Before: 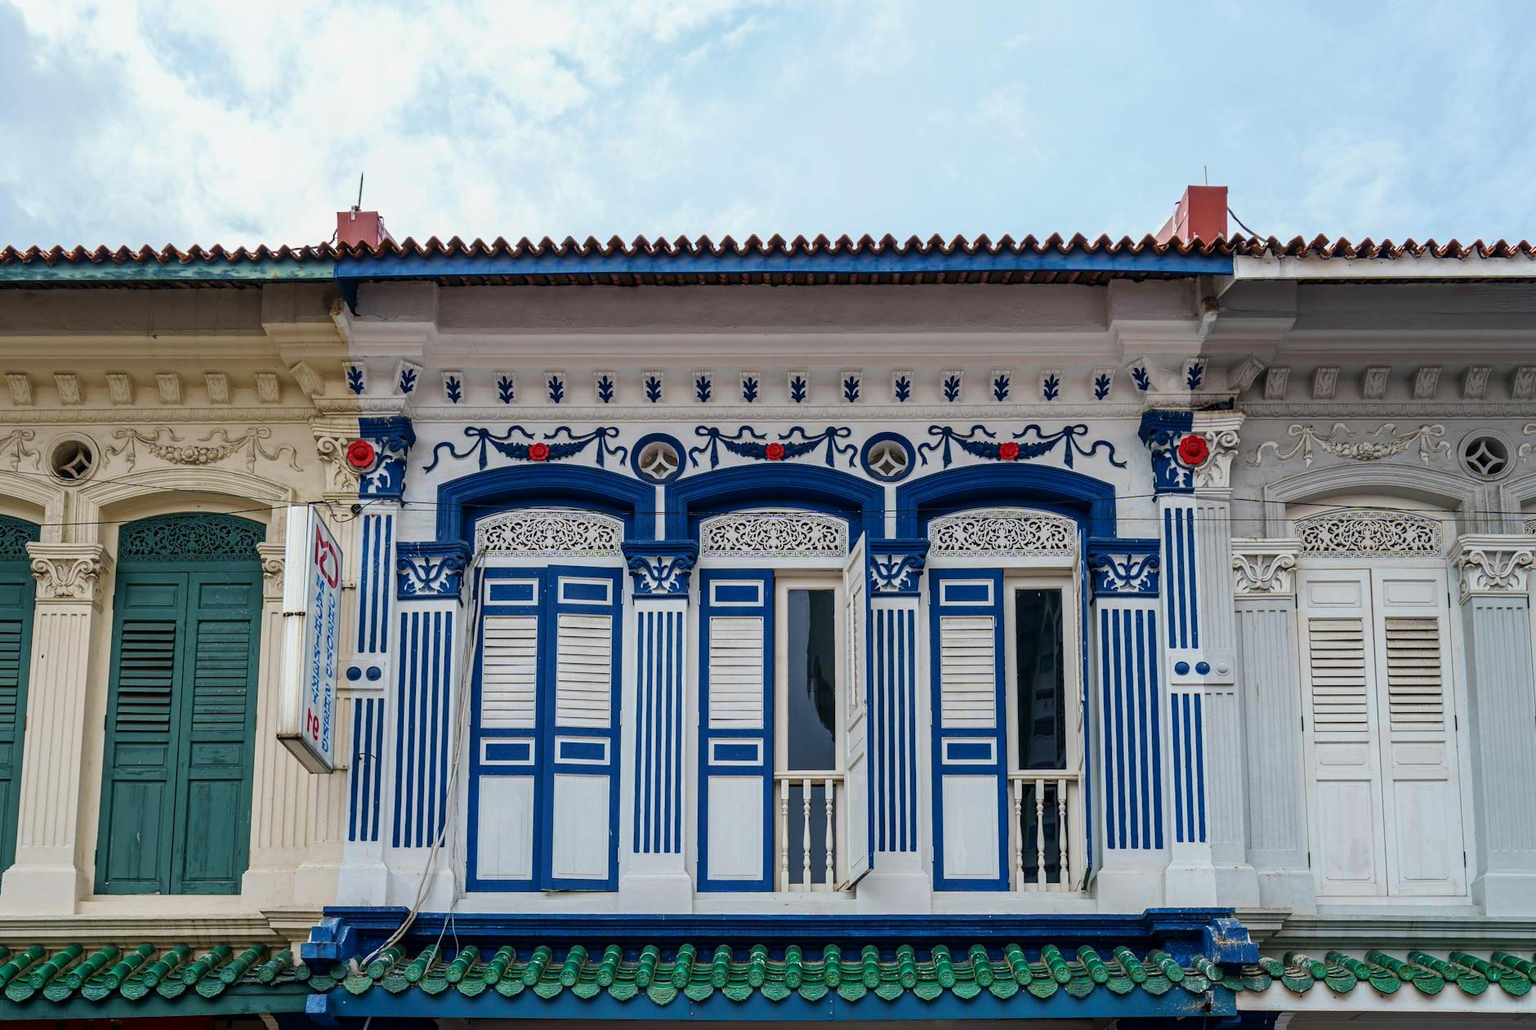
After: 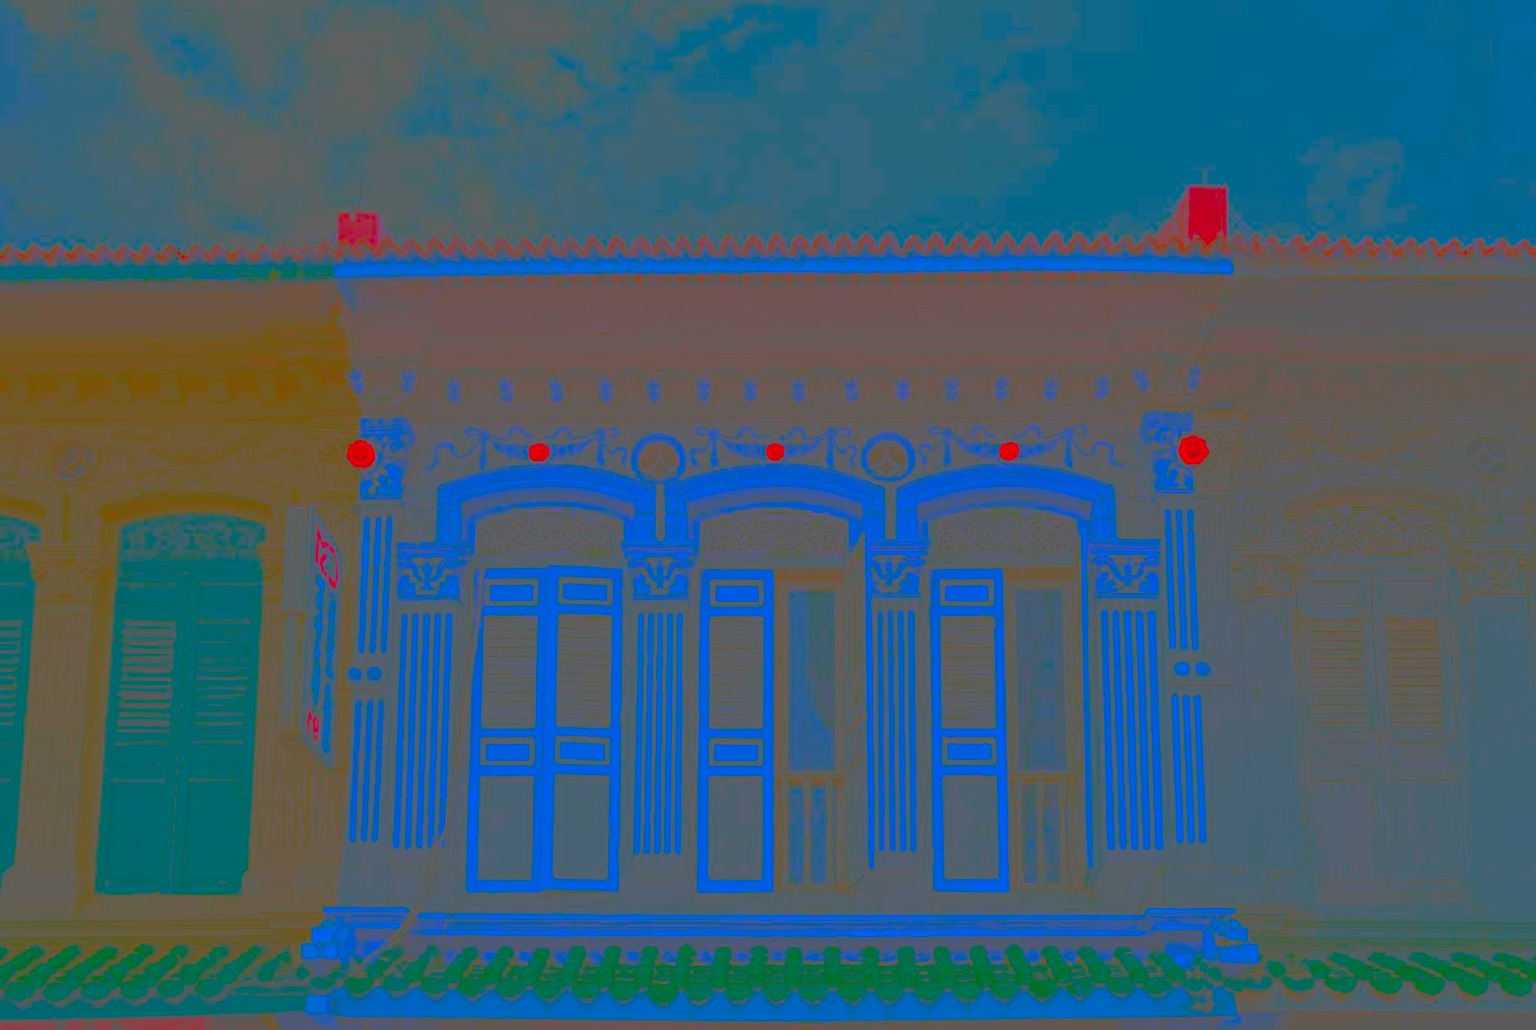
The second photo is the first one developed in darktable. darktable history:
contrast brightness saturation: contrast -0.975, brightness -0.18, saturation 0.764
exposure: exposure 0.606 EV, compensate highlight preservation false
sharpen: radius 1.407, amount 1.262, threshold 0.786
